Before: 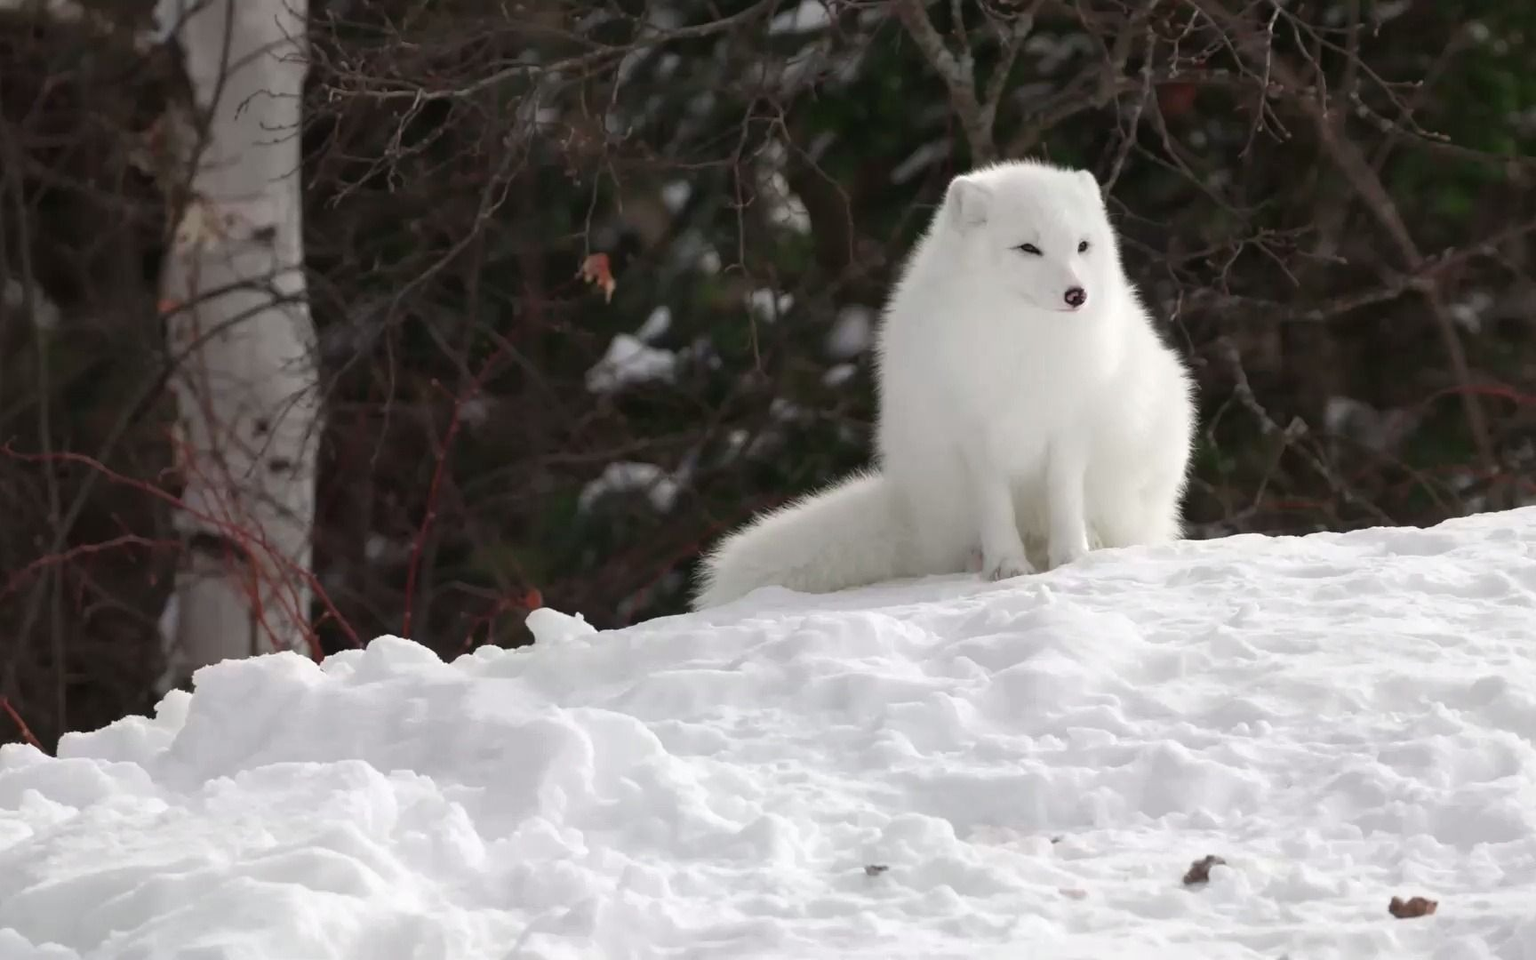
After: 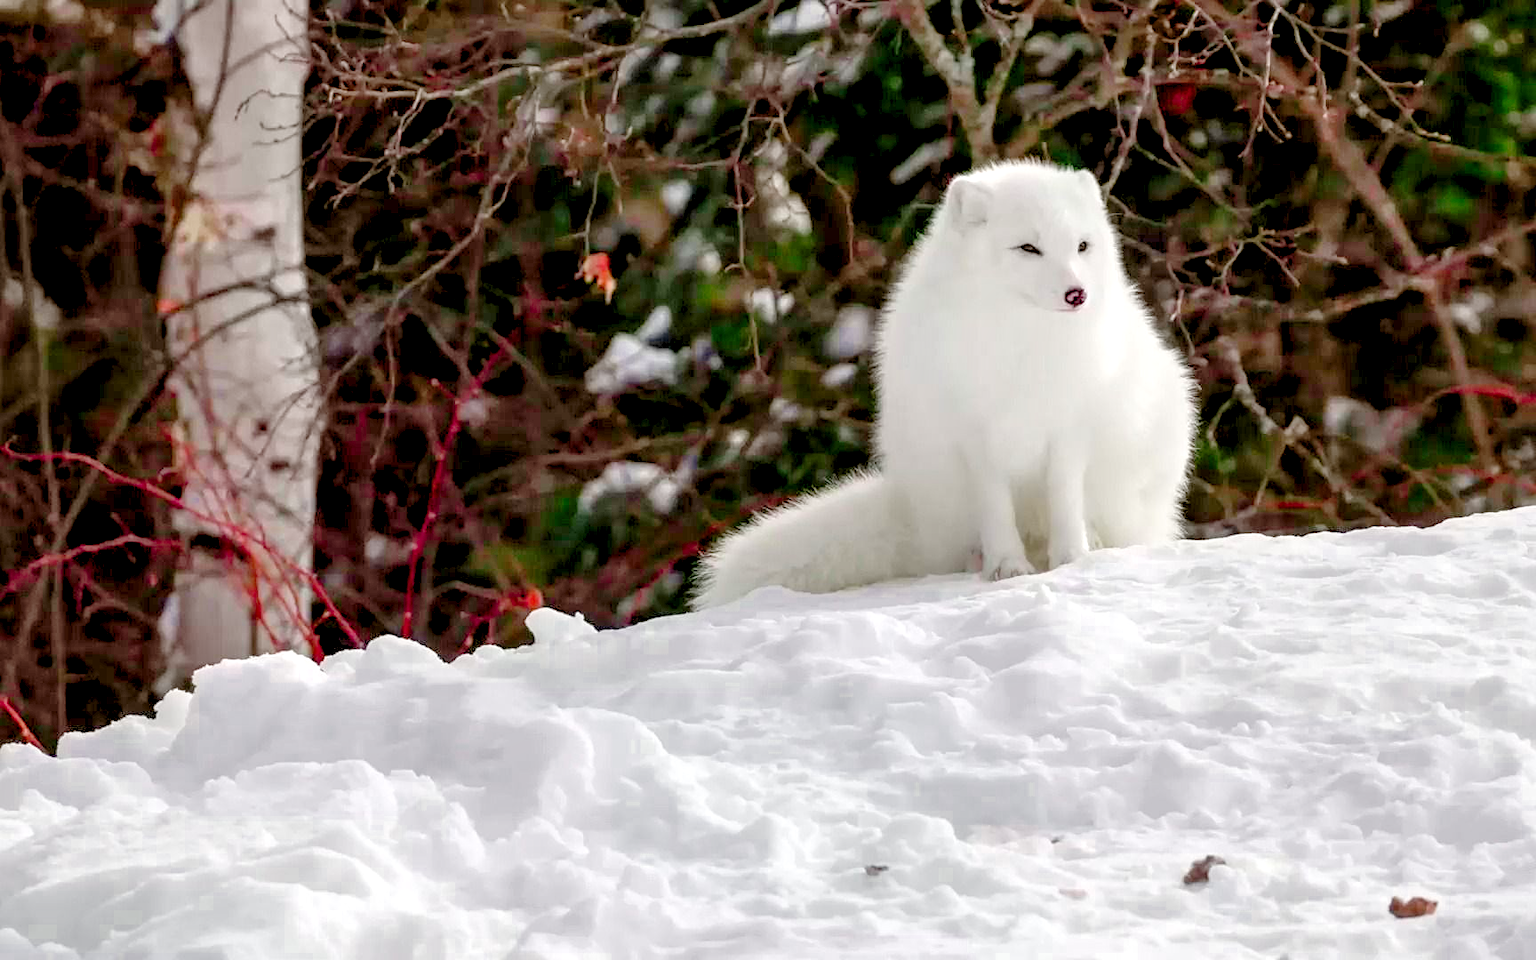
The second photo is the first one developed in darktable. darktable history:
color zones: curves: ch0 [(0, 0.497) (0.143, 0.5) (0.286, 0.5) (0.429, 0.483) (0.571, 0.116) (0.714, -0.006) (0.857, 0.28) (1, 0.497)]
color balance rgb: perceptual saturation grading › global saturation 14.122%, perceptual saturation grading › highlights -25.108%, perceptual saturation grading › shadows 25.565%
exposure: black level correction 0.009, exposure -0.65 EV, compensate exposure bias true, compensate highlight preservation false
sharpen: amount 0.215
levels: levels [0.008, 0.318, 0.836]
local contrast: highlights 60%, shadows 61%, detail 160%
